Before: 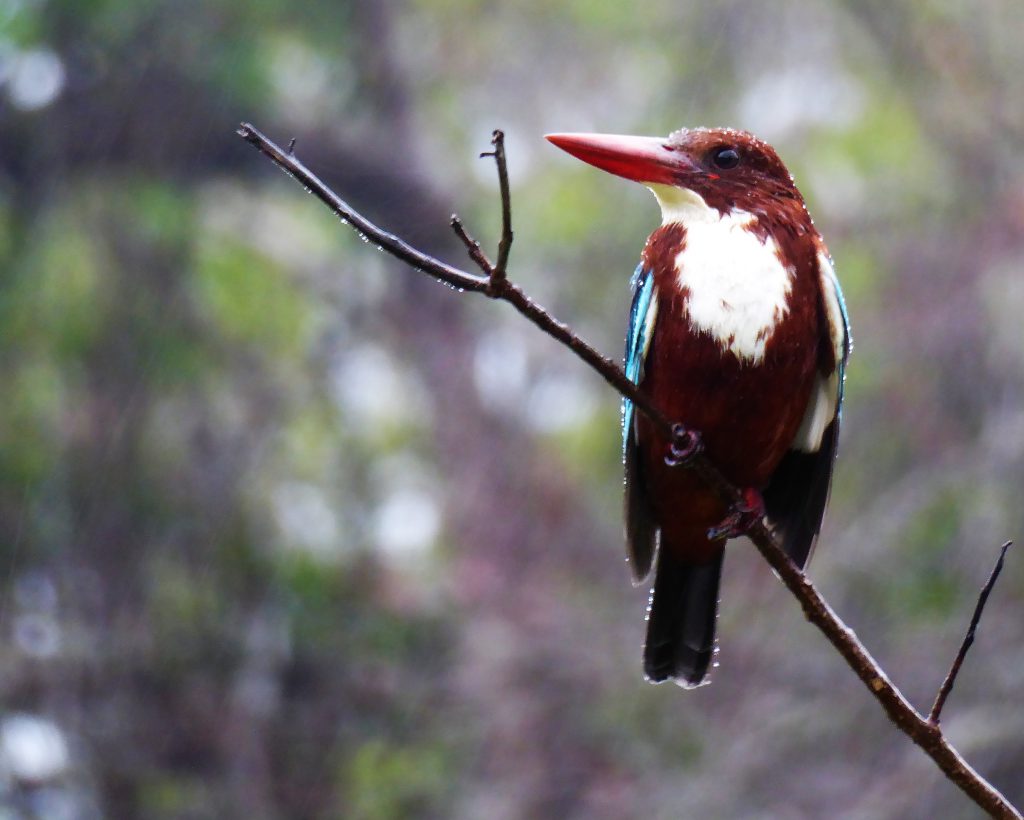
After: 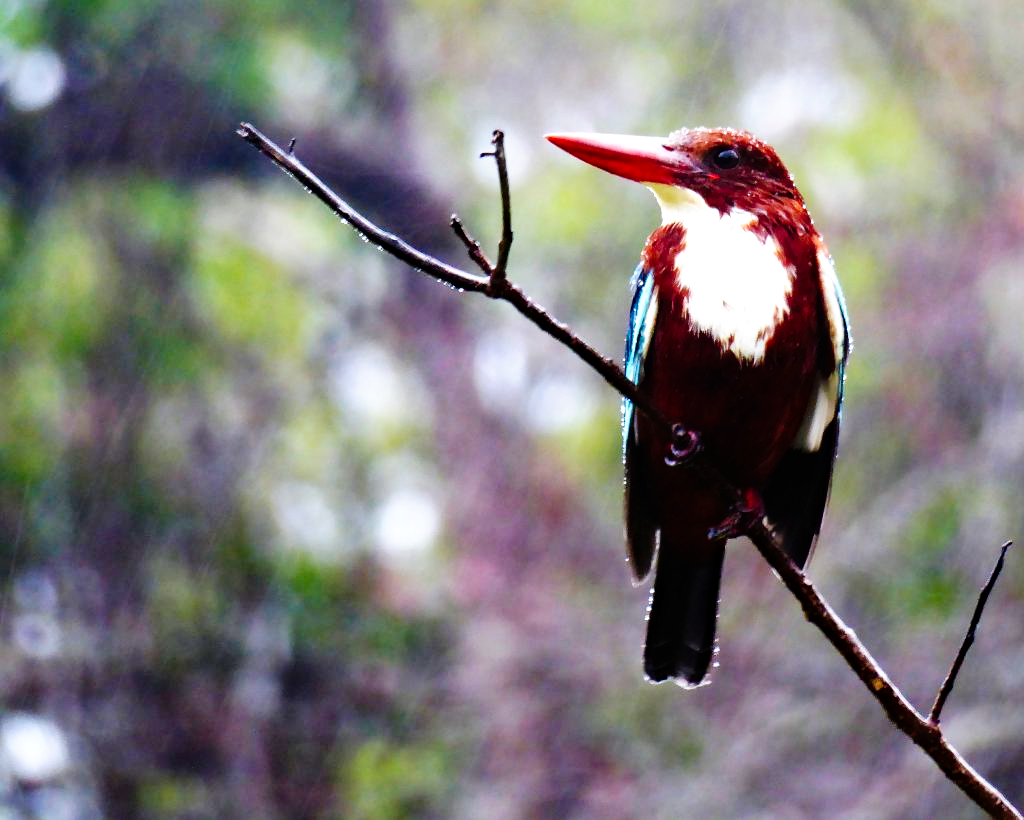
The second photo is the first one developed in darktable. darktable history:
haze removal: adaptive false
tone curve: curves: ch0 [(0, 0) (0.003, 0.003) (0.011, 0.005) (0.025, 0.008) (0.044, 0.012) (0.069, 0.02) (0.1, 0.031) (0.136, 0.047) (0.177, 0.088) (0.224, 0.141) (0.277, 0.222) (0.335, 0.32) (0.399, 0.422) (0.468, 0.523) (0.543, 0.621) (0.623, 0.715) (0.709, 0.796) (0.801, 0.88) (0.898, 0.962) (1, 1)], preserve colors none
exposure: exposure 0.355 EV, compensate highlight preservation false
